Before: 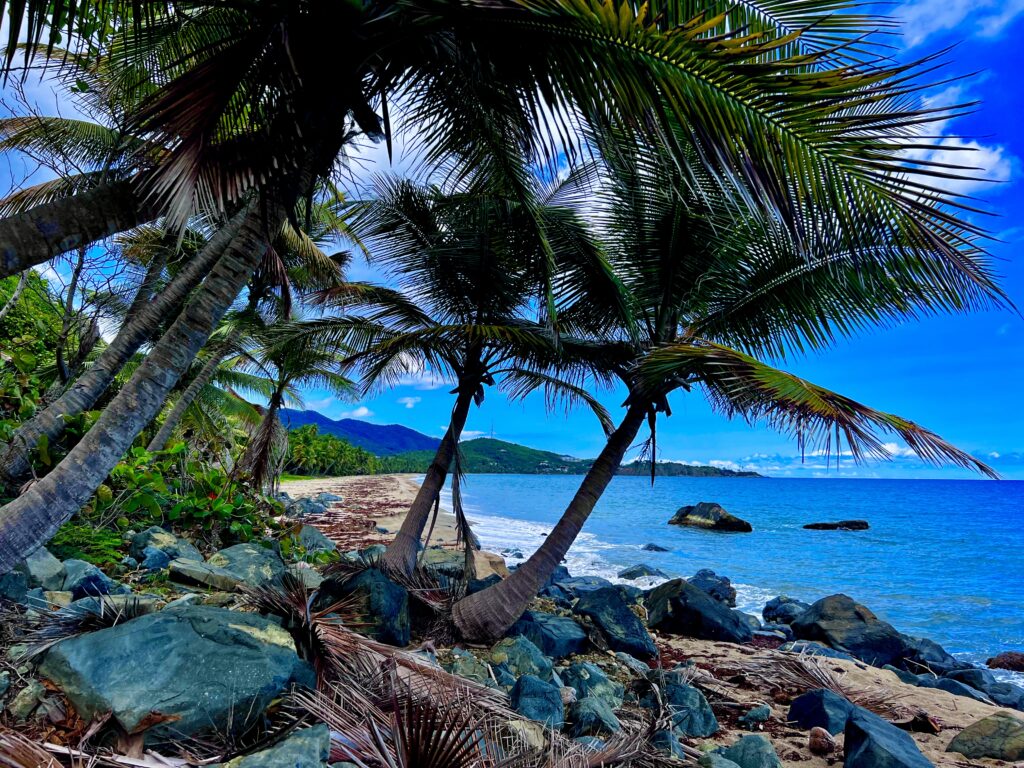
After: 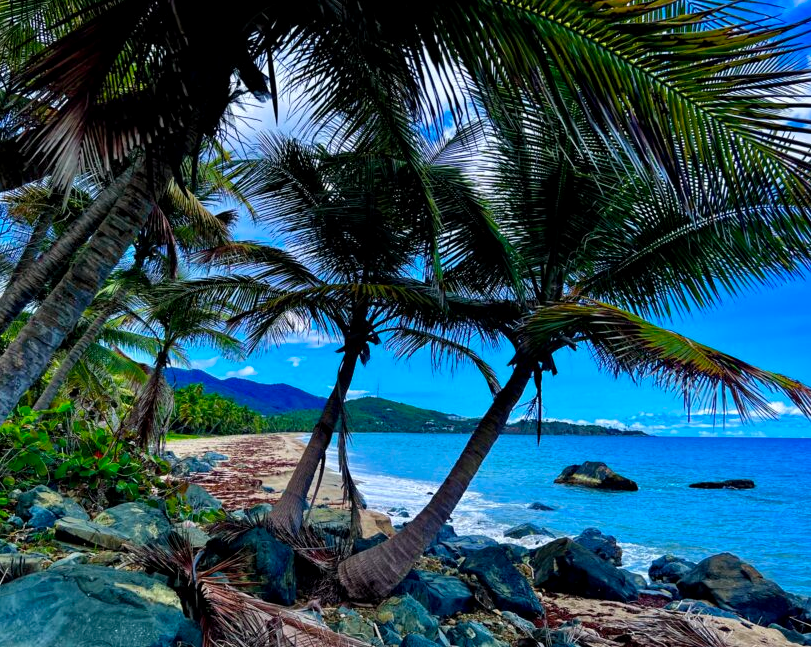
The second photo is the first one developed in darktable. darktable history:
crop: left 11.225%, top 5.381%, right 9.565%, bottom 10.314%
local contrast: highlights 100%, shadows 100%, detail 120%, midtone range 0.2
